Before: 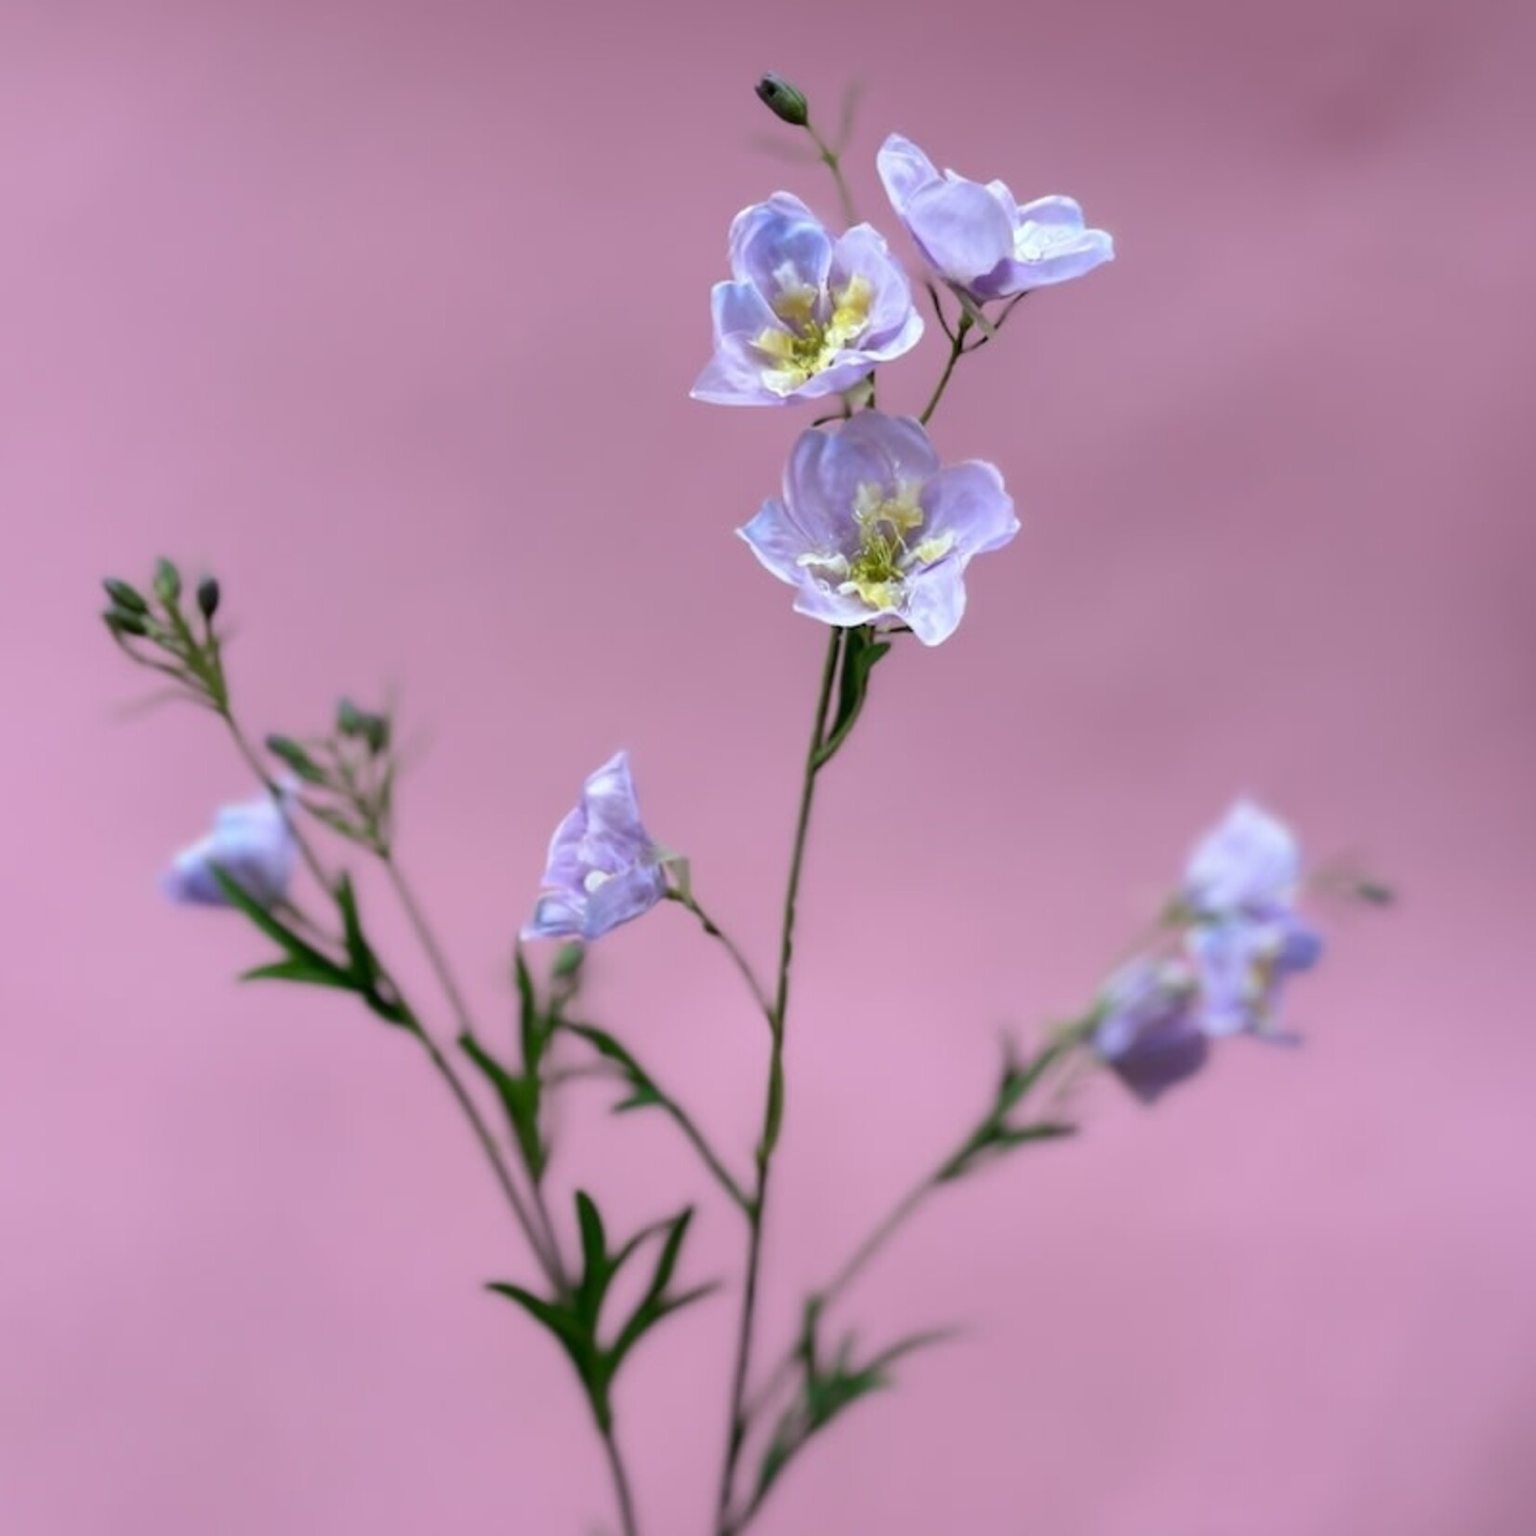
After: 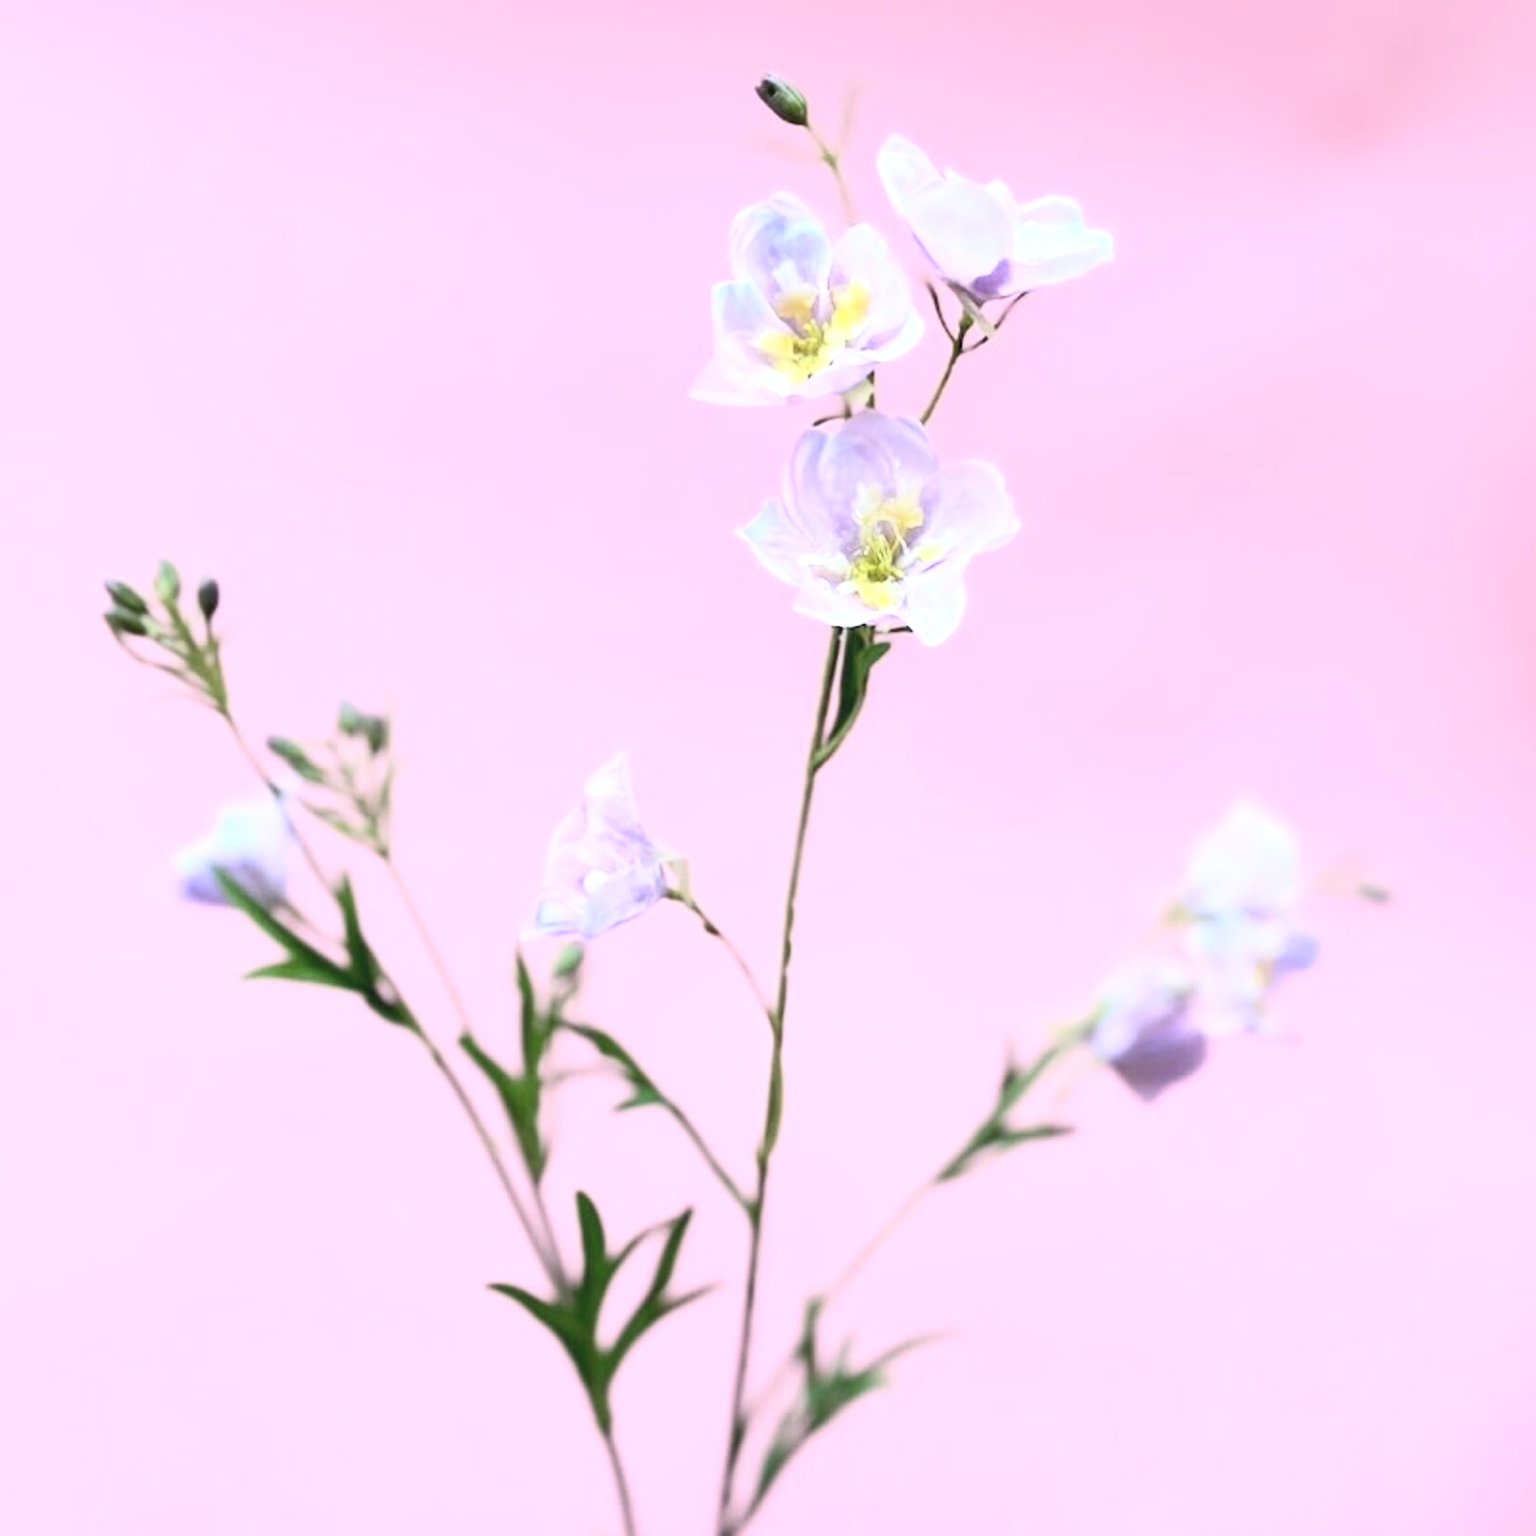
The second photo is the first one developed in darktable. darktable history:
contrast brightness saturation: contrast 0.39, brightness 0.53
exposure: exposure 0.6 EV, compensate highlight preservation false
